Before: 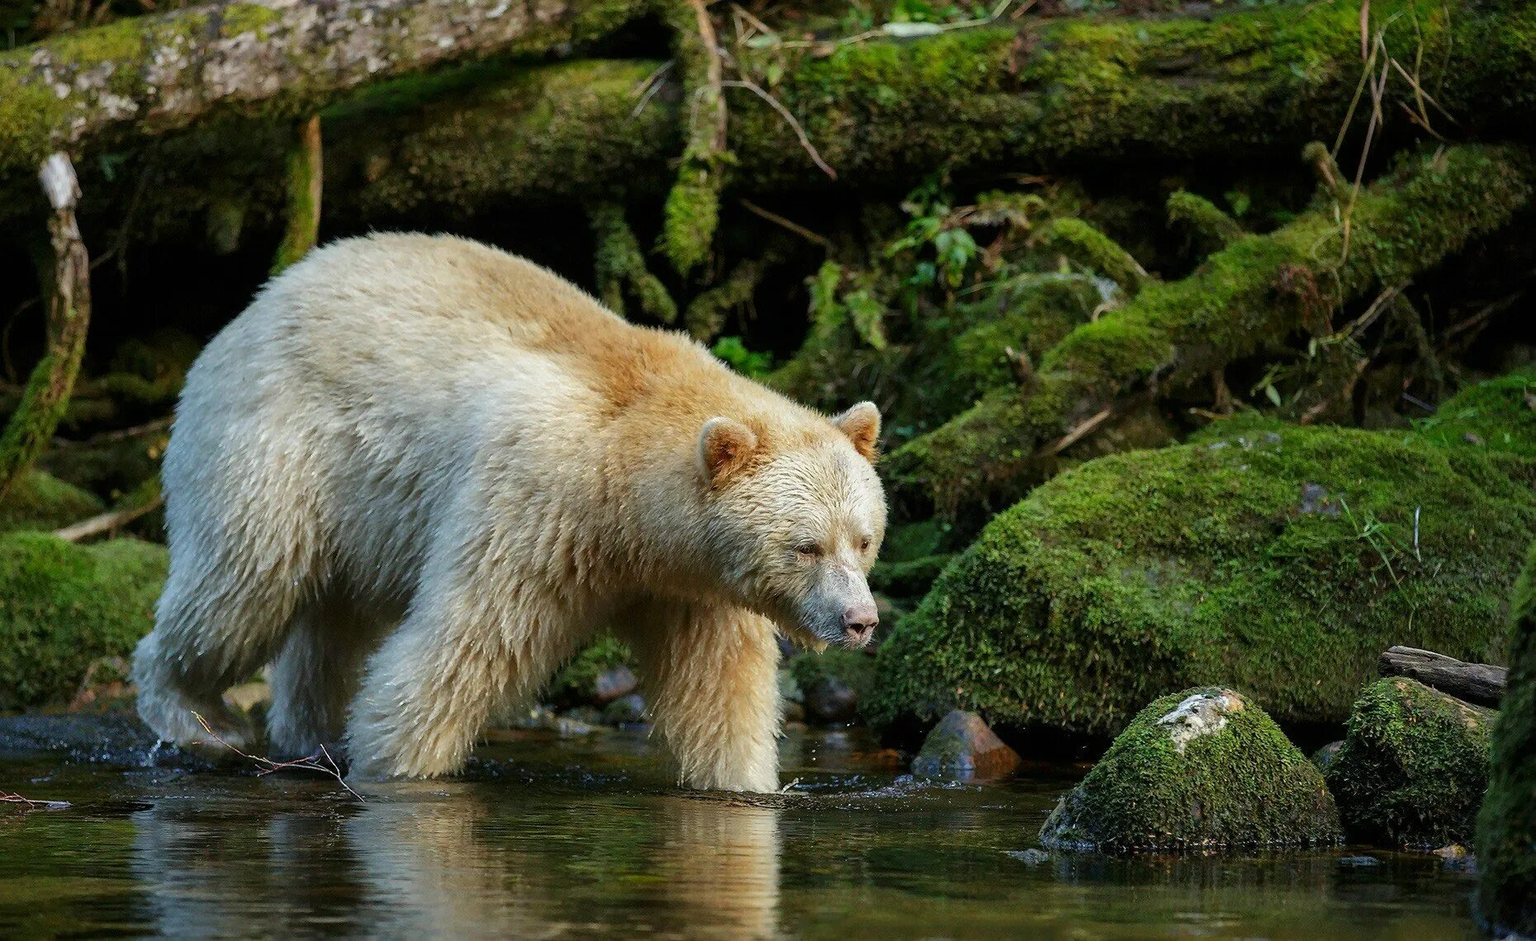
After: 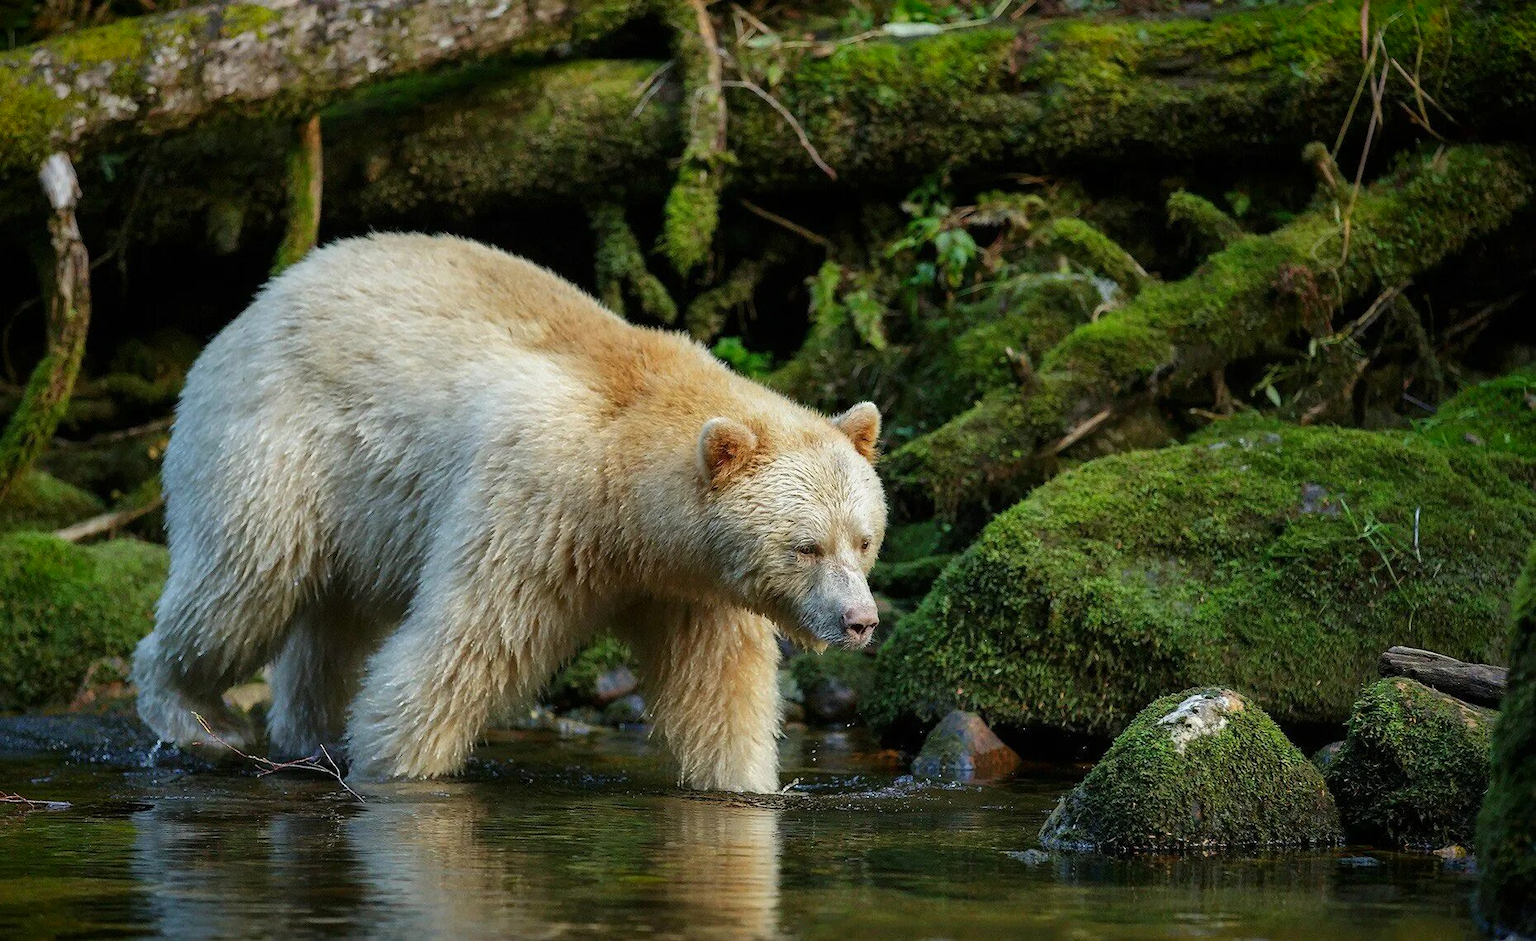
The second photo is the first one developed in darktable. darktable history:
vignetting: fall-off radius 100.66%, saturation 0.37, width/height ratio 1.343
